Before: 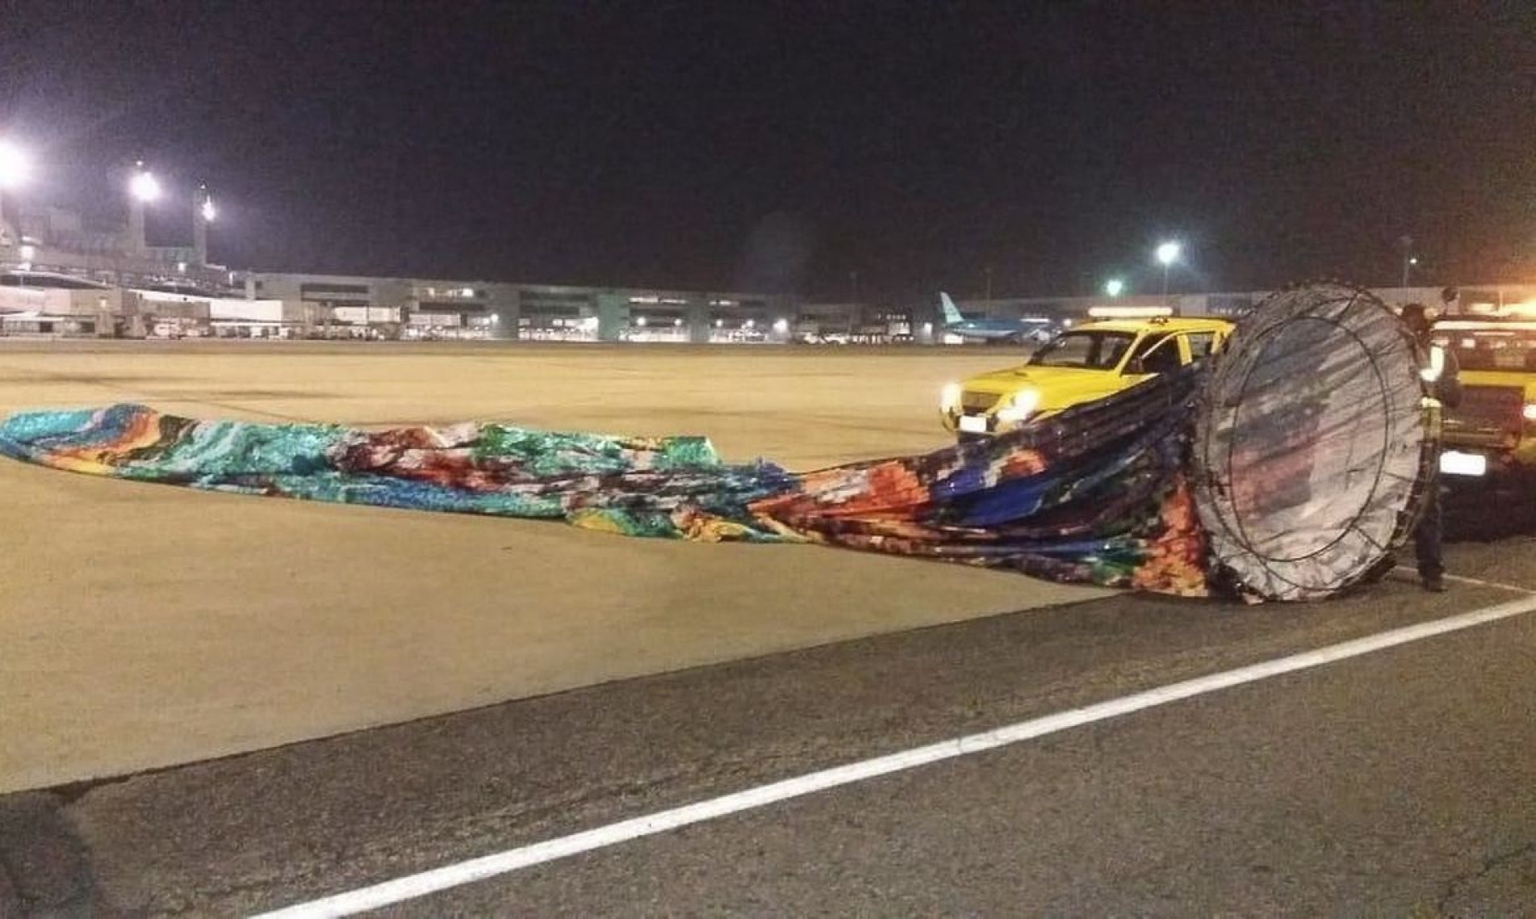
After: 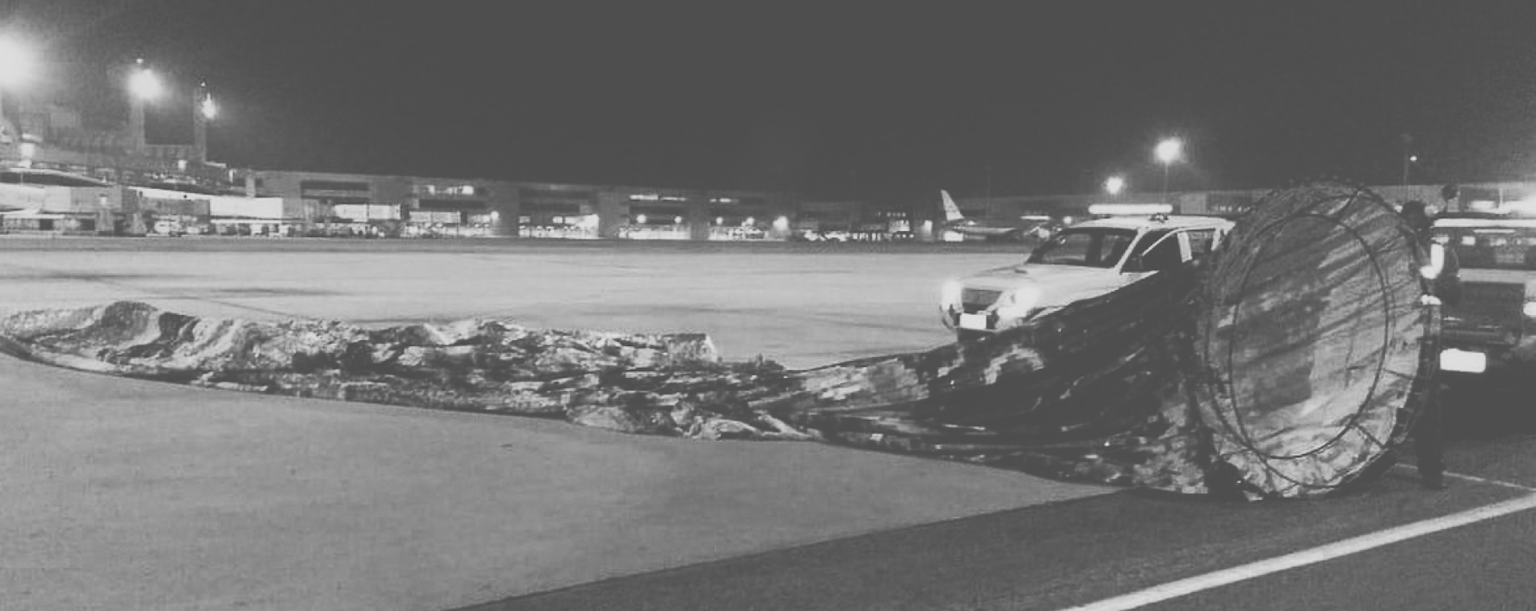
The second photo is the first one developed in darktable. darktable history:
exposure: exposure -0.582 EV, compensate highlight preservation false
white balance: emerald 1
crop: top 11.166%, bottom 22.168%
monochrome: a -35.87, b 49.73, size 1.7
tone curve: curves: ch0 [(0, 0) (0.003, 0.334) (0.011, 0.338) (0.025, 0.338) (0.044, 0.338) (0.069, 0.339) (0.1, 0.342) (0.136, 0.343) (0.177, 0.349) (0.224, 0.36) (0.277, 0.385) (0.335, 0.42) (0.399, 0.465) (0.468, 0.535) (0.543, 0.632) (0.623, 0.73) (0.709, 0.814) (0.801, 0.879) (0.898, 0.935) (1, 1)], preserve colors none
